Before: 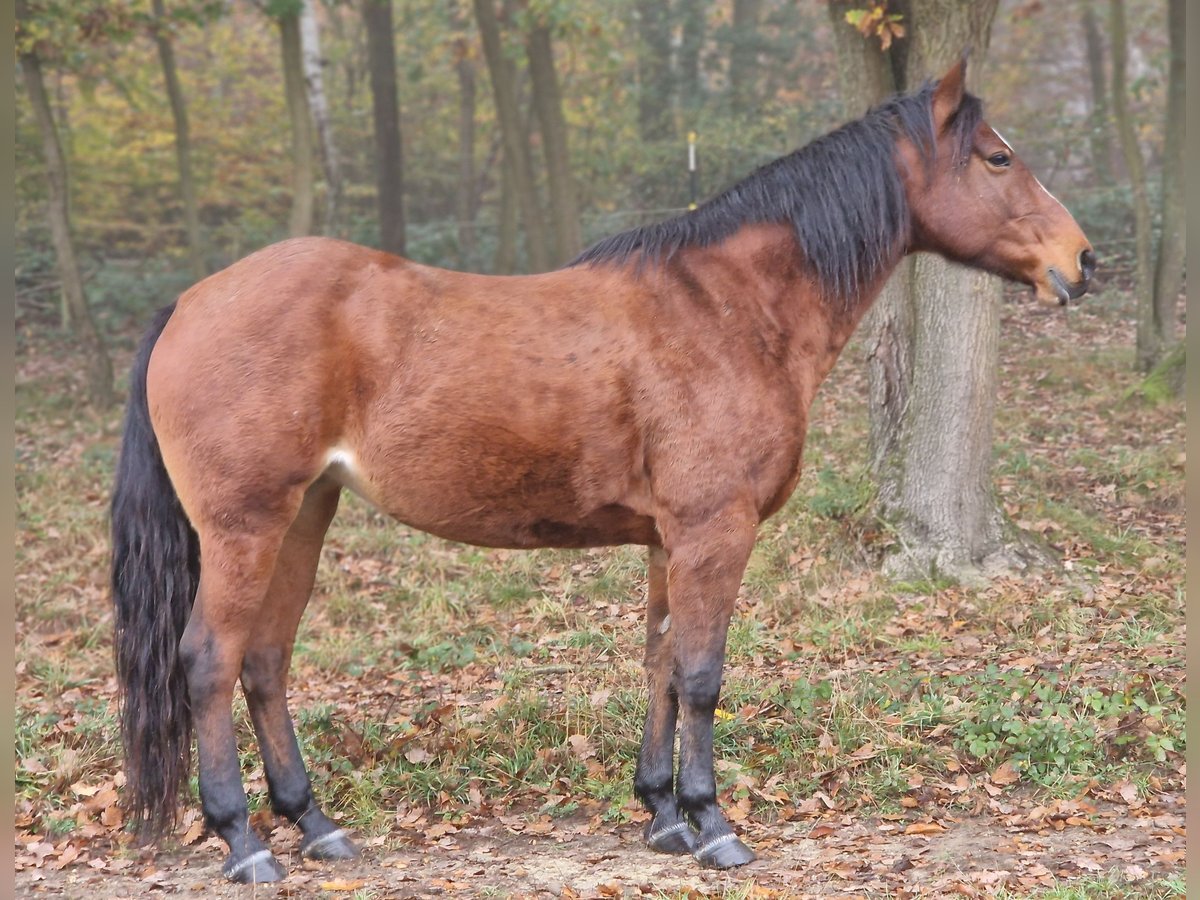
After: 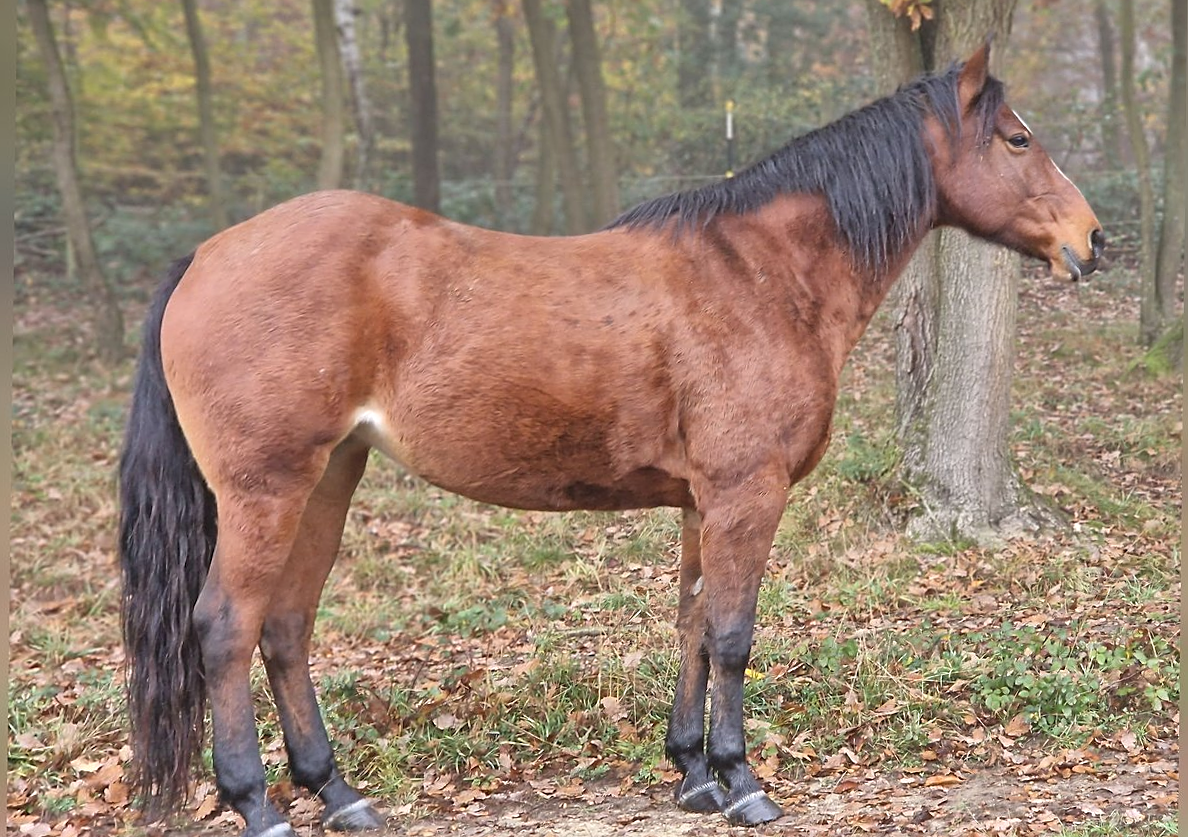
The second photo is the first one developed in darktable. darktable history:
rotate and perspective: rotation 0.679°, lens shift (horizontal) 0.136, crop left 0.009, crop right 0.991, crop top 0.078, crop bottom 0.95
sharpen: on, module defaults
shadows and highlights: radius 171.16, shadows 27, white point adjustment 3.13, highlights -67.95, soften with gaussian
